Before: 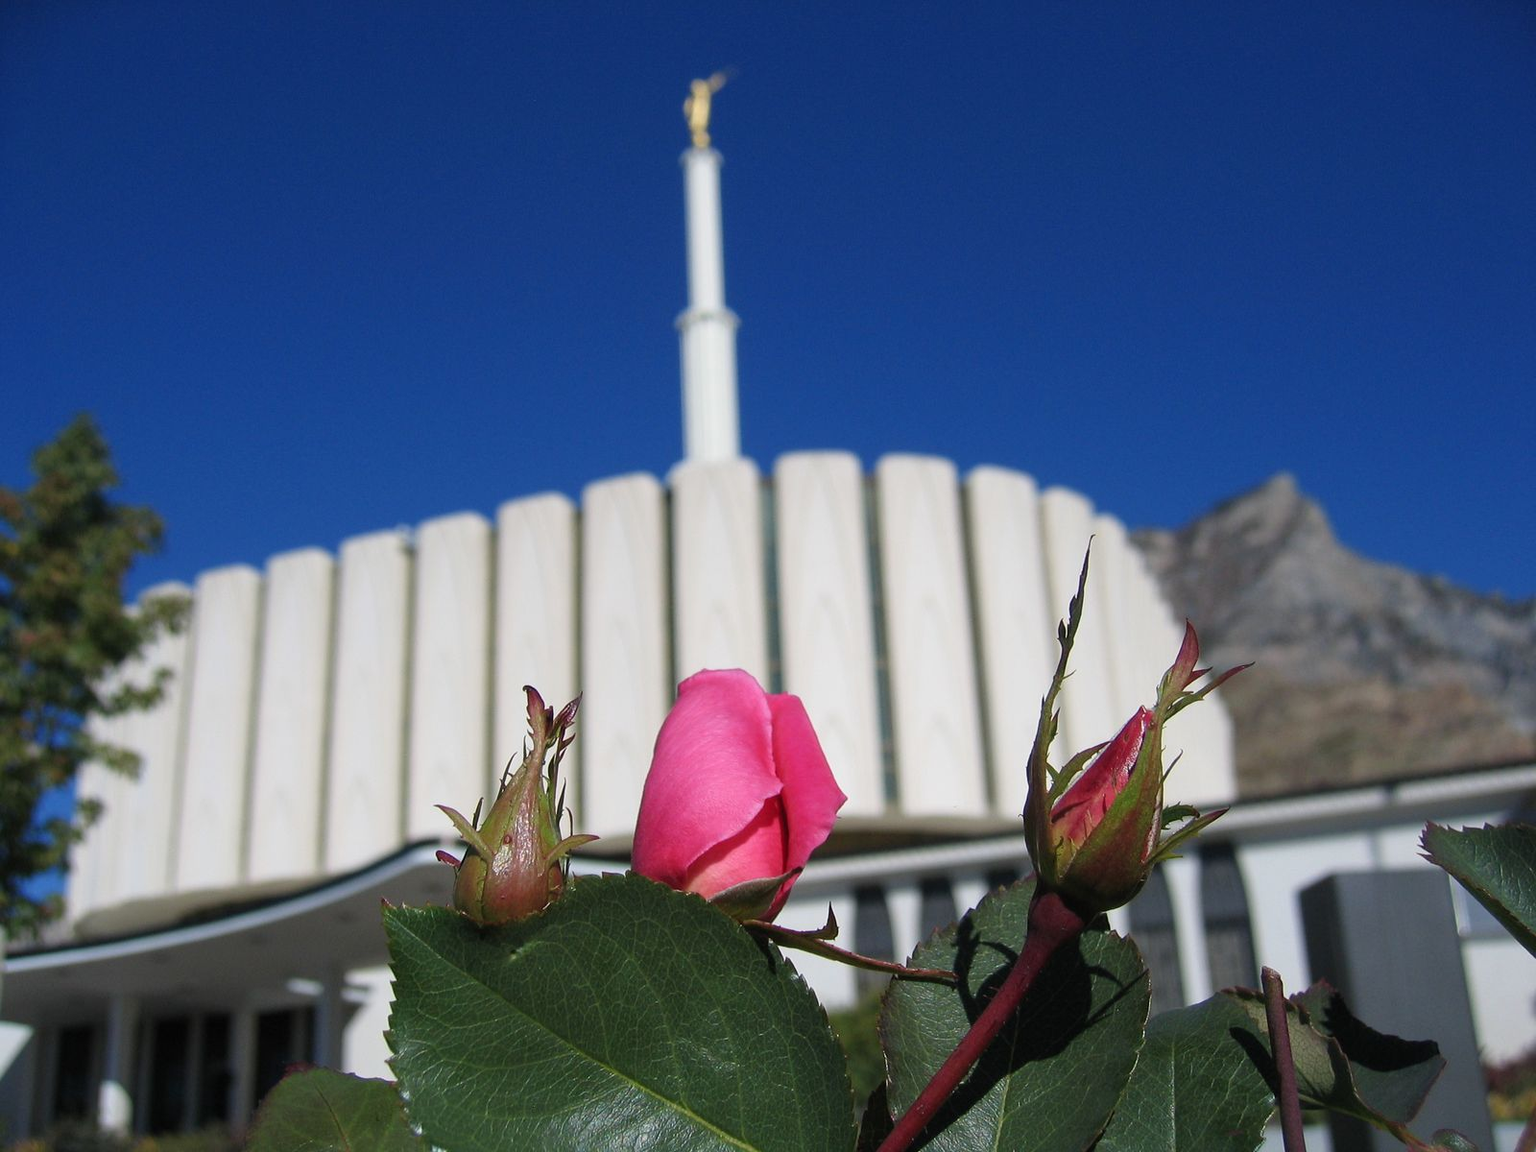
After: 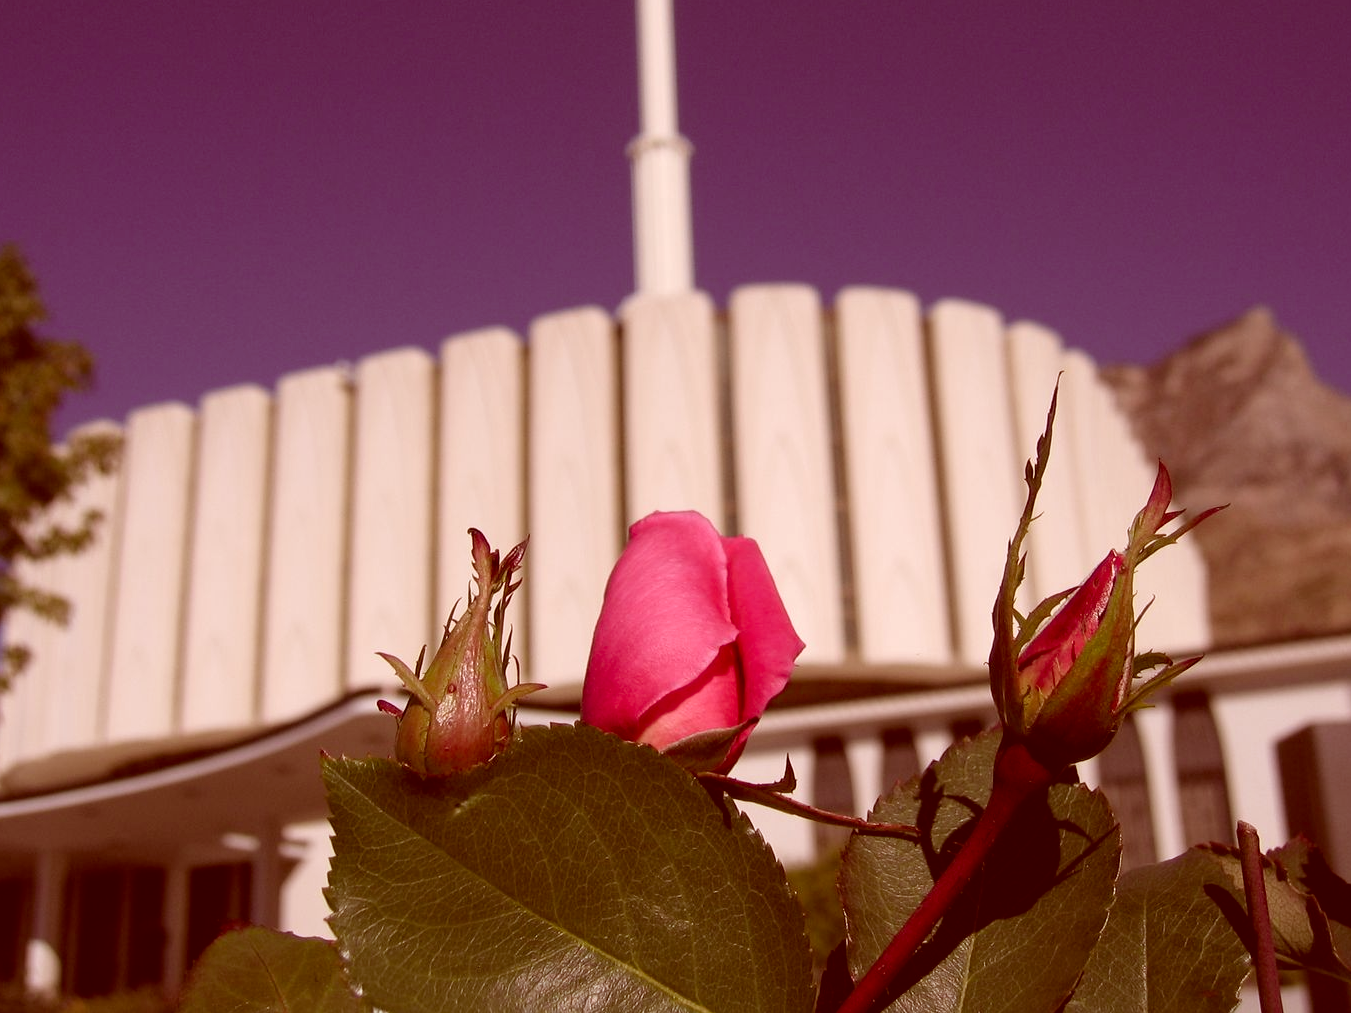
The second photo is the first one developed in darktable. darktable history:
crop and rotate: left 4.842%, top 15.51%, right 10.668%
color correction: highlights a* 9.03, highlights b* 8.71, shadows a* 40, shadows b* 40, saturation 0.8
